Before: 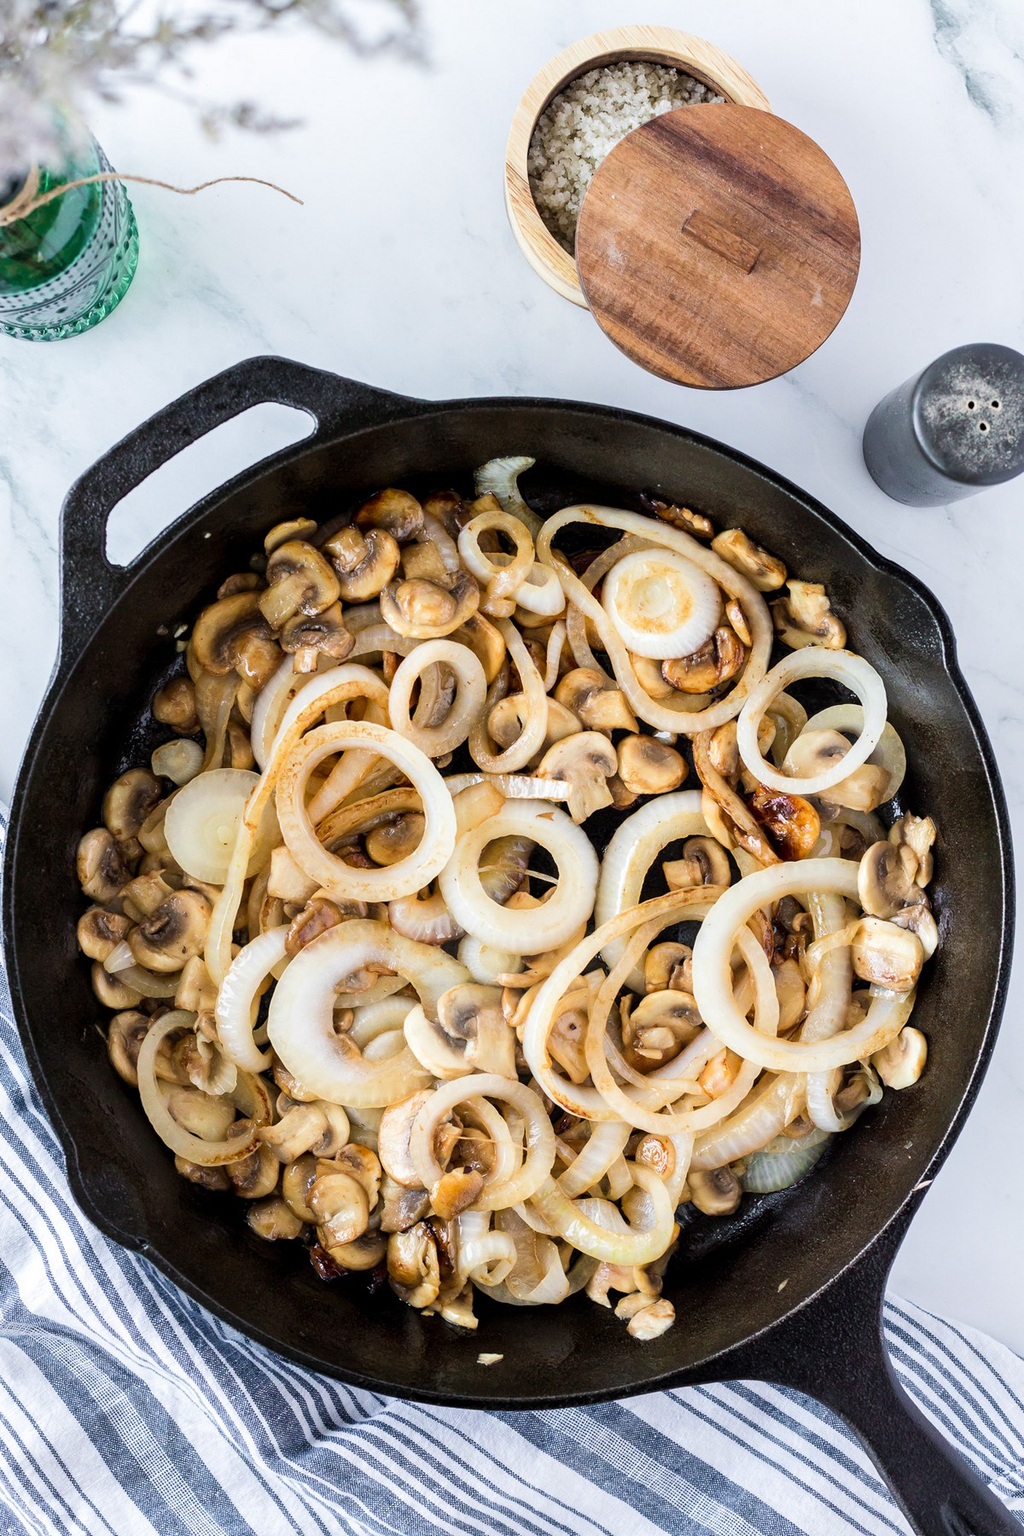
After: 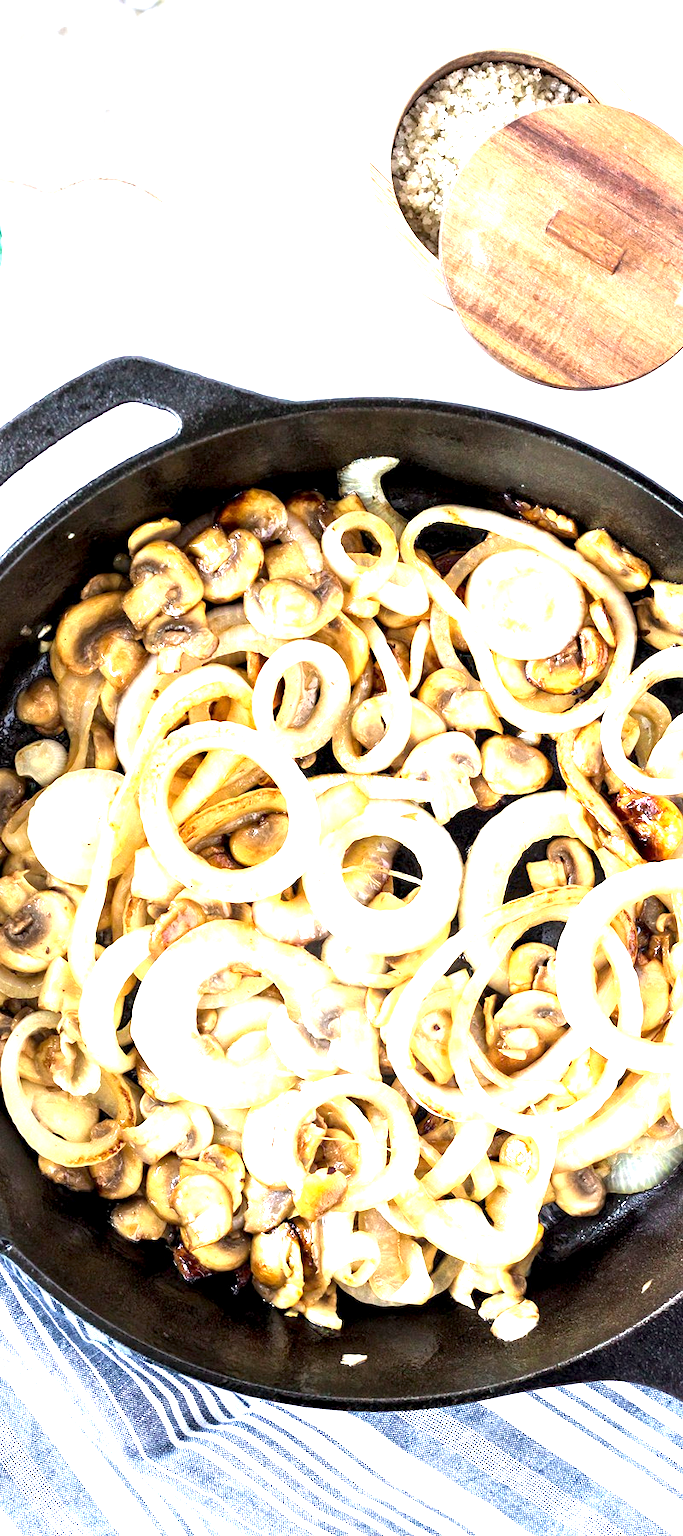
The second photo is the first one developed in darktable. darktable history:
crop and rotate: left 13.399%, right 19.885%
exposure: black level correction 0.001, exposure 1.736 EV, compensate highlight preservation false
